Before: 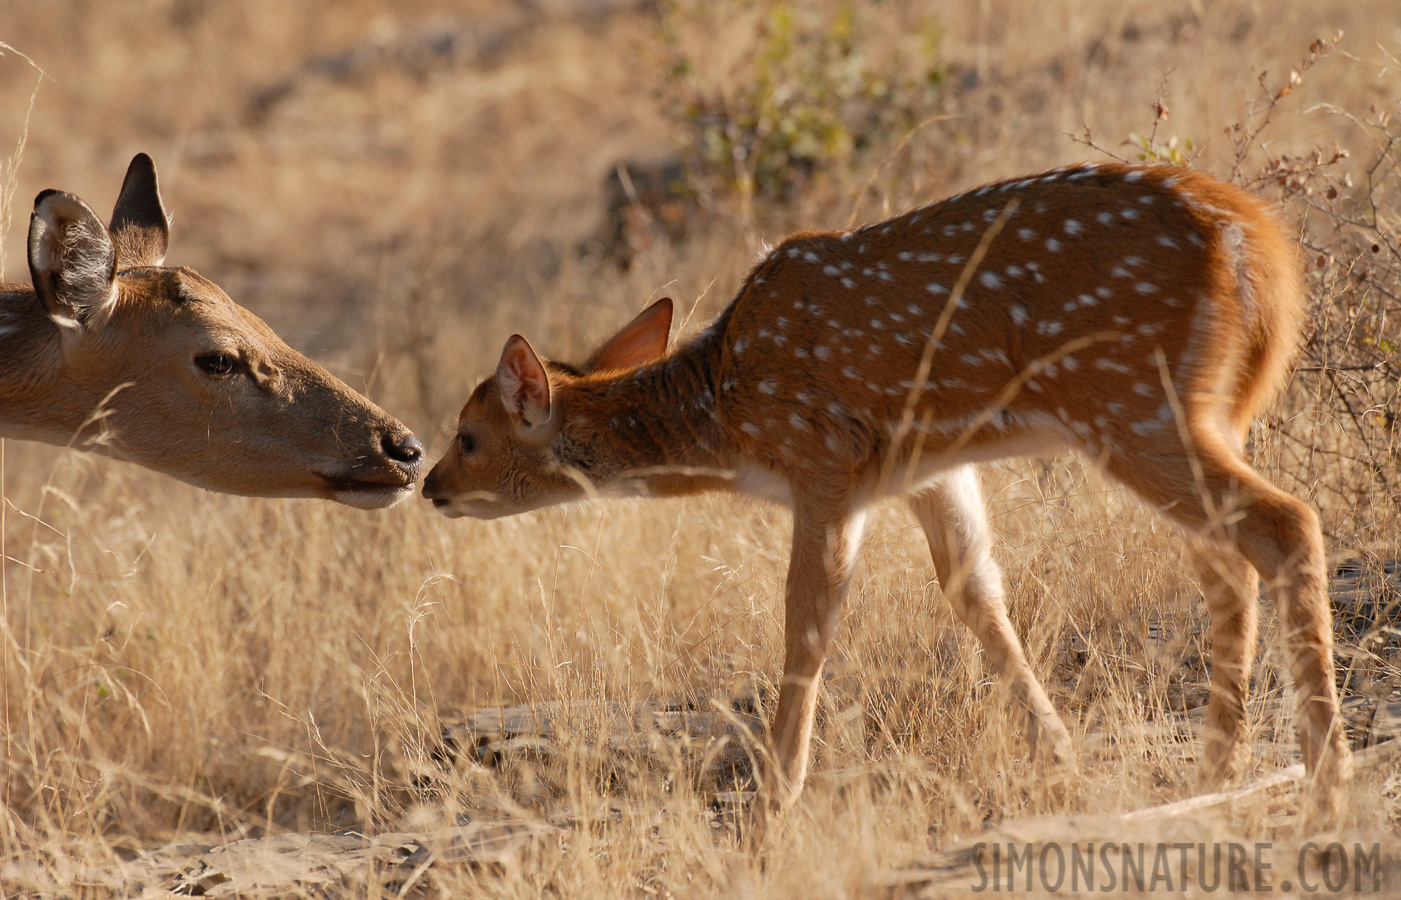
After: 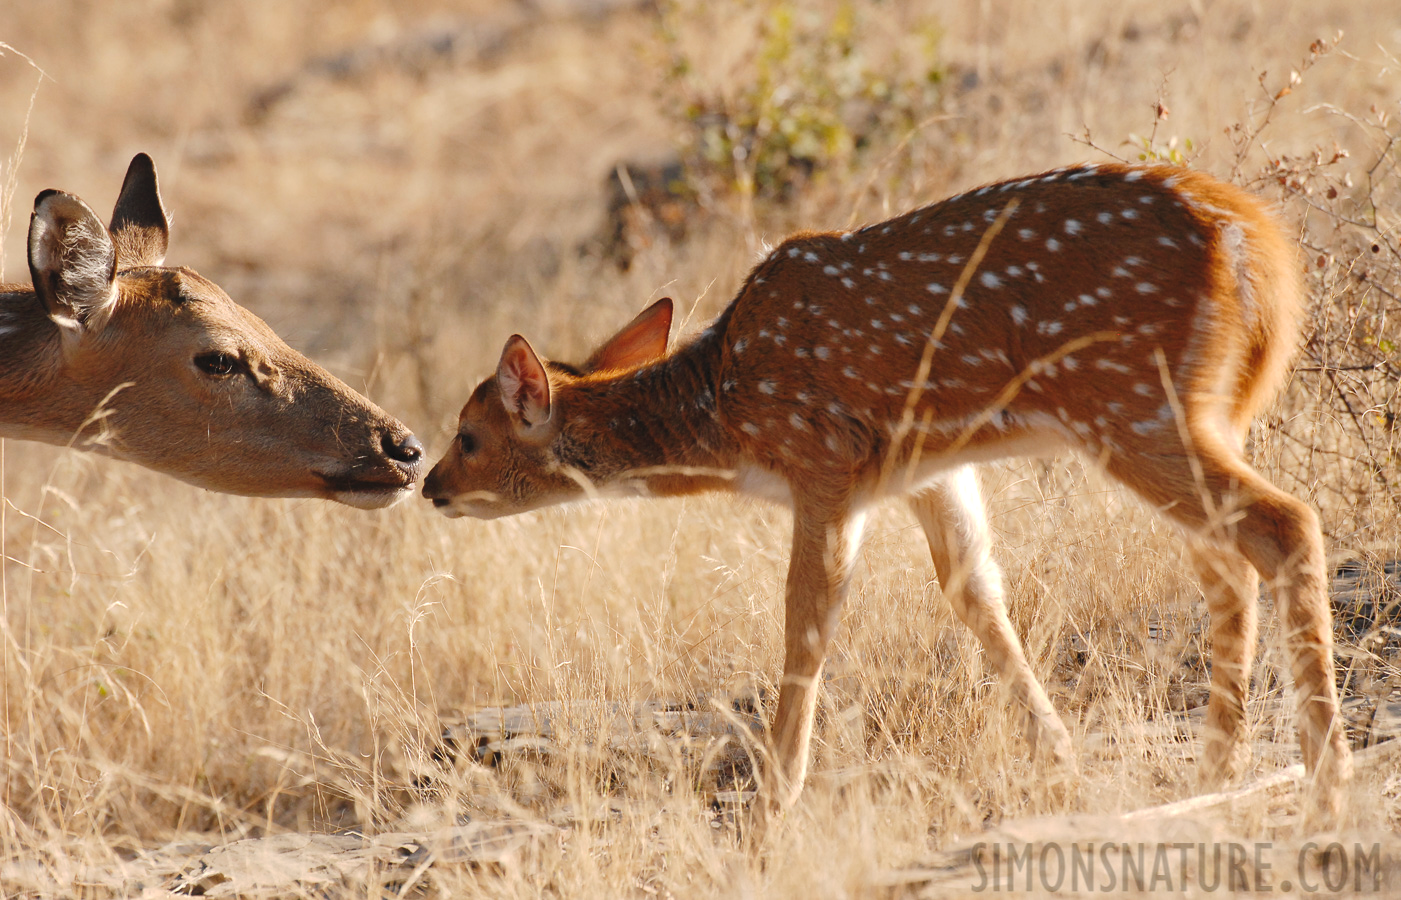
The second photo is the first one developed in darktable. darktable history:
tone curve: curves: ch0 [(0, 0) (0.003, 0.054) (0.011, 0.058) (0.025, 0.069) (0.044, 0.087) (0.069, 0.1) (0.1, 0.123) (0.136, 0.152) (0.177, 0.183) (0.224, 0.234) (0.277, 0.291) (0.335, 0.367) (0.399, 0.441) (0.468, 0.524) (0.543, 0.6) (0.623, 0.673) (0.709, 0.744) (0.801, 0.812) (0.898, 0.89) (1, 1)], preserve colors none
exposure: exposure 0.376 EV, compensate highlight preservation false
